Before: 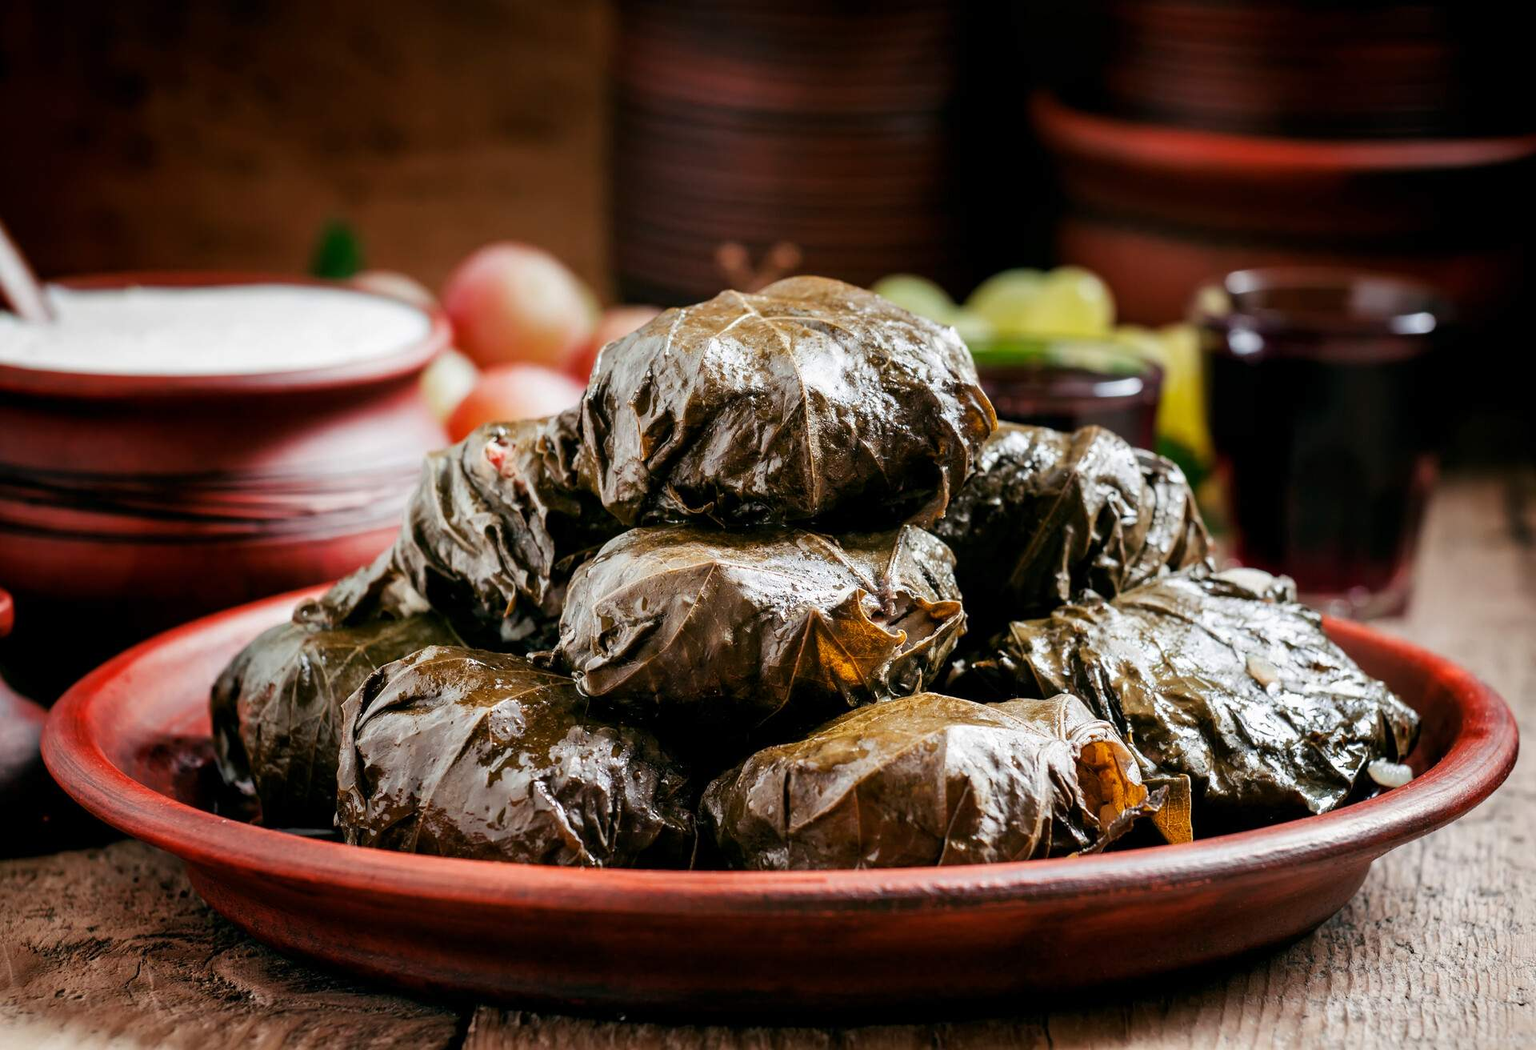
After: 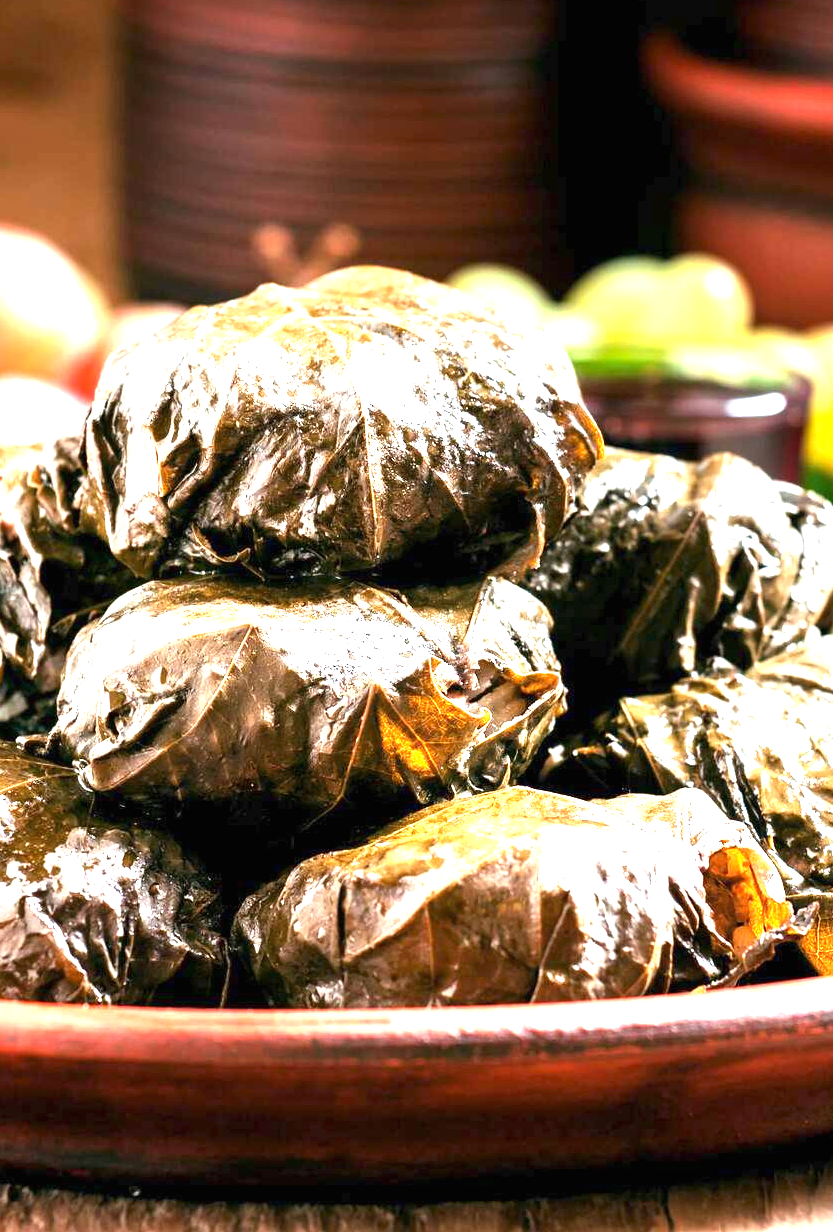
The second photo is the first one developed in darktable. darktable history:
crop: left 33.452%, top 6.025%, right 23.155%
exposure: black level correction 0, exposure 1.9 EV, compensate highlight preservation false
